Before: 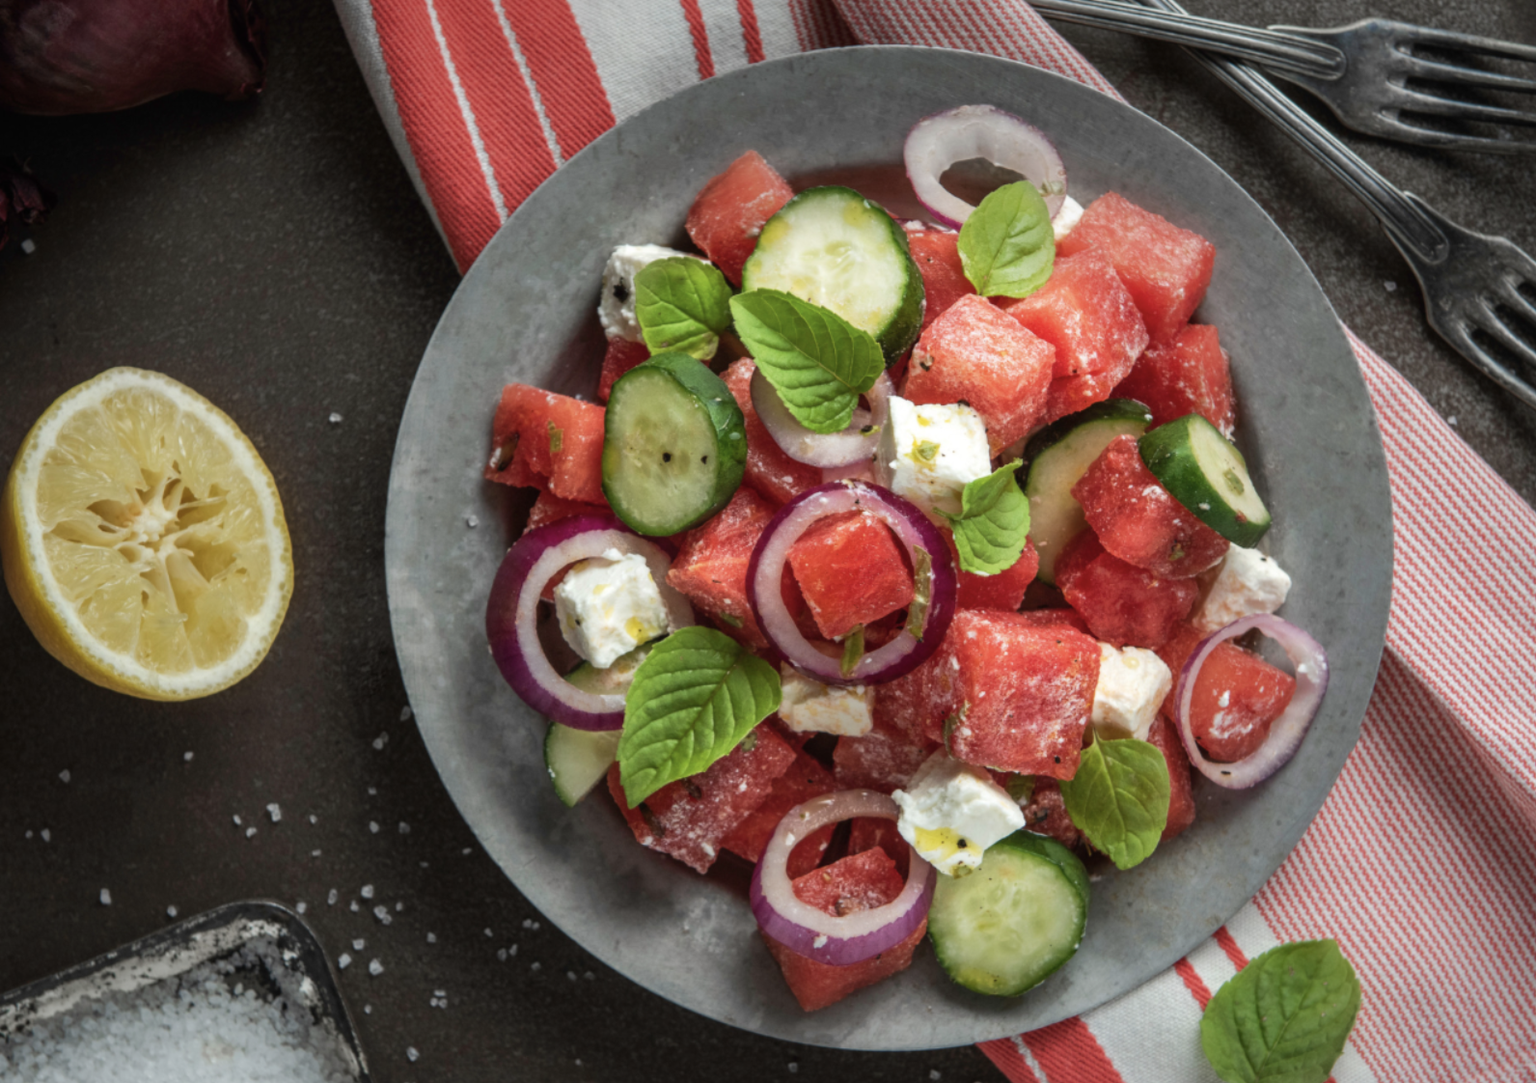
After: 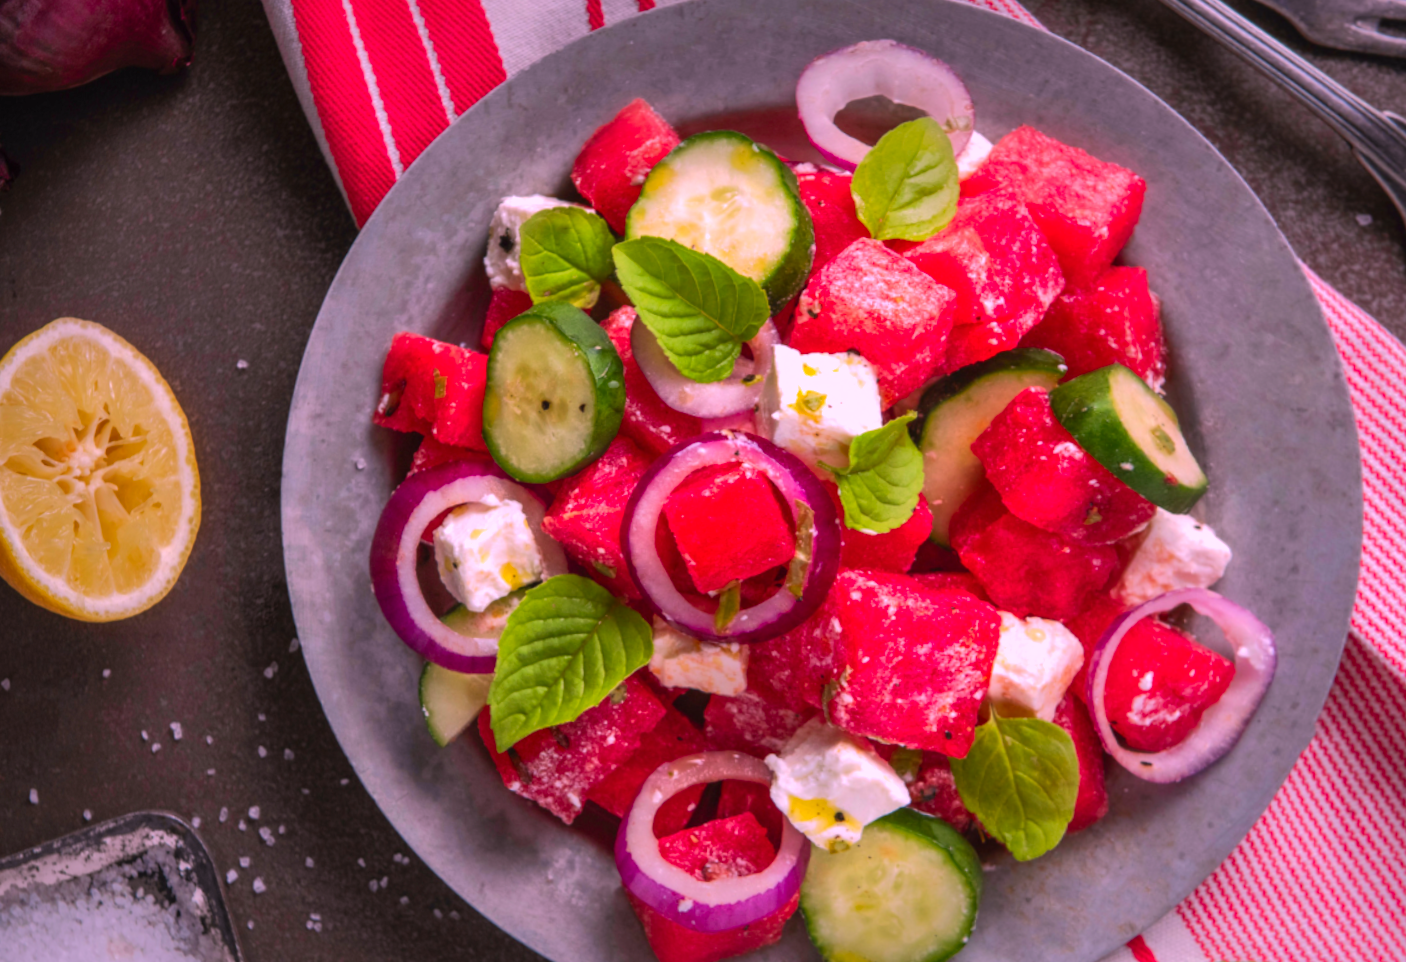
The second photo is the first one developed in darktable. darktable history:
white balance: emerald 1
color correction: highlights a* 19.5, highlights b* -11.53, saturation 1.69
rotate and perspective: rotation 1.69°, lens shift (vertical) -0.023, lens shift (horizontal) -0.291, crop left 0.025, crop right 0.988, crop top 0.092, crop bottom 0.842
exposure: exposure 0.161 EV, compensate highlight preservation false
shadows and highlights: shadows 40, highlights -60
crop and rotate: left 1.088%, right 8.807%
